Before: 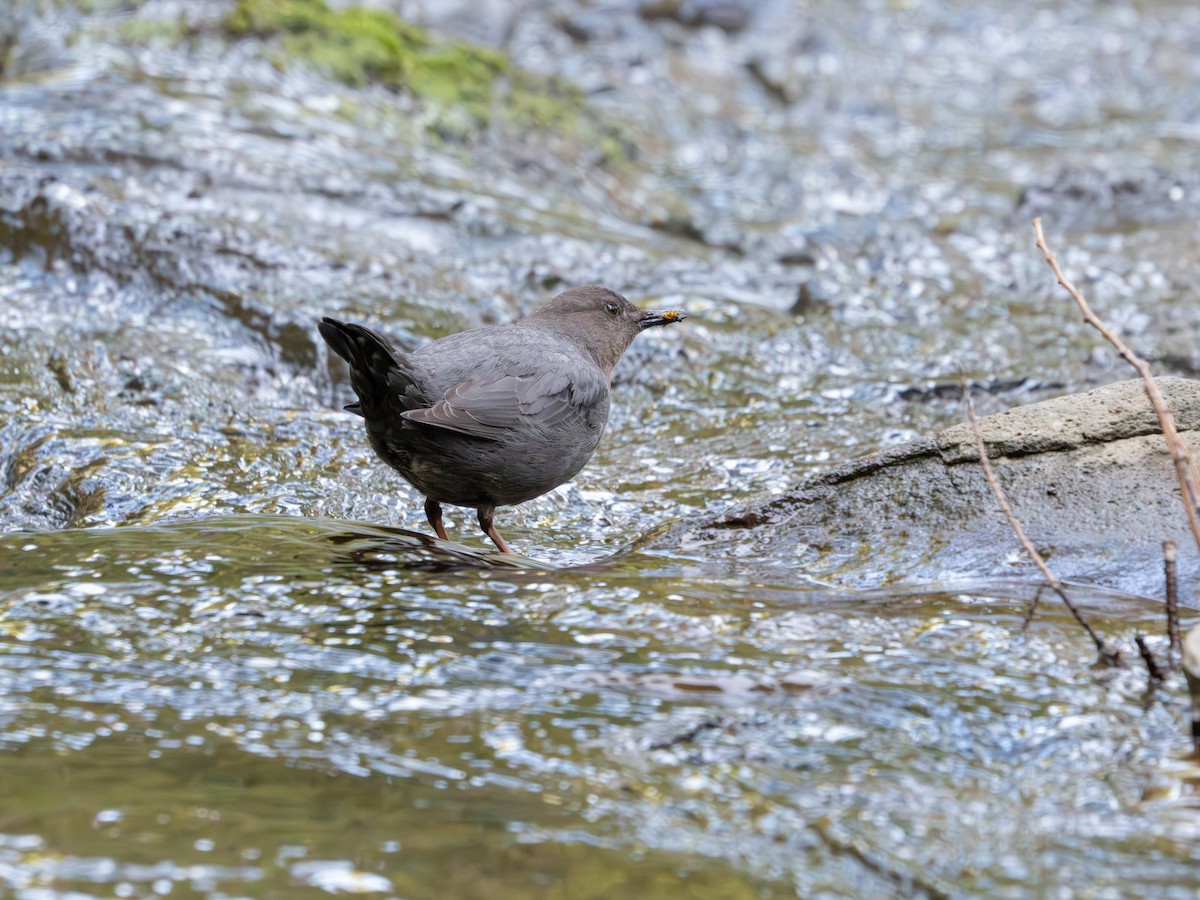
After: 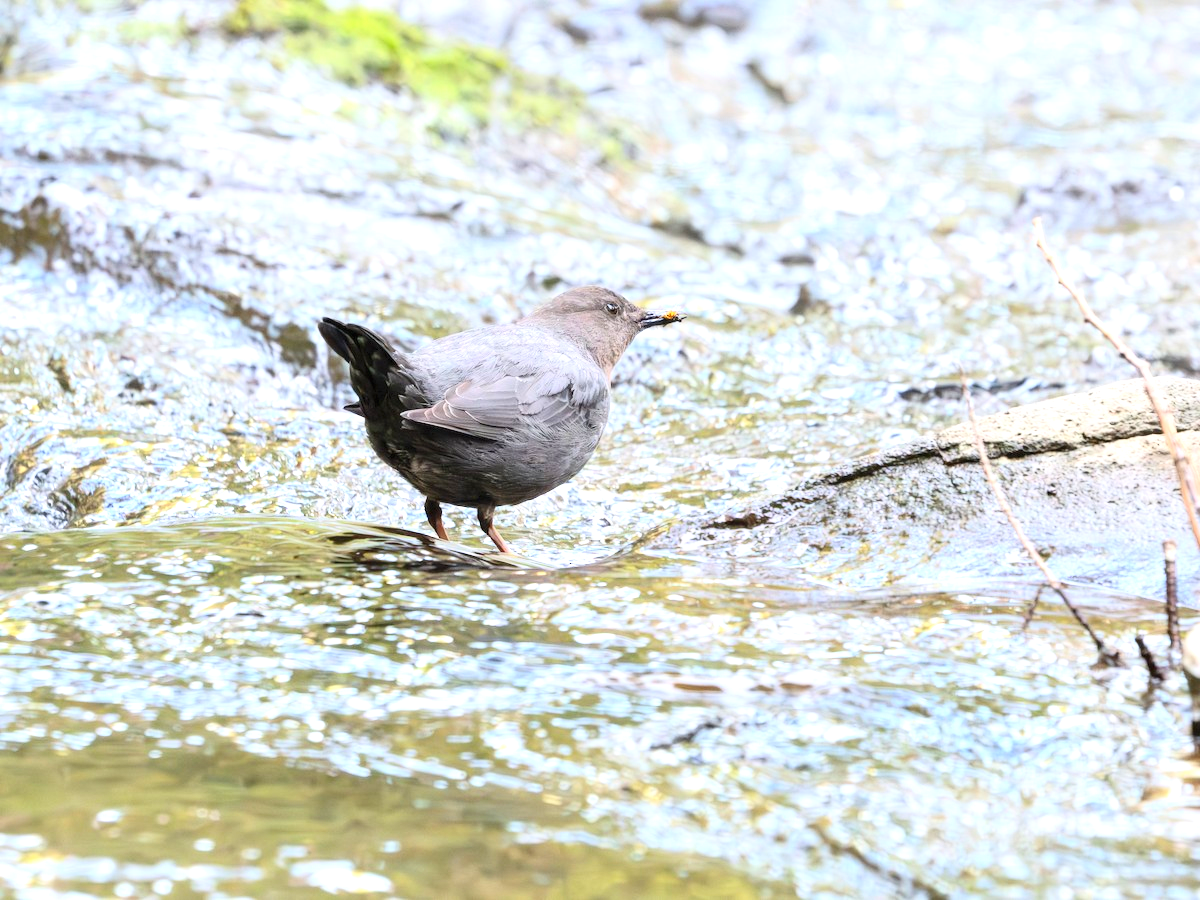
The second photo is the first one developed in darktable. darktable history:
contrast brightness saturation: contrast 0.2, brightness 0.15, saturation 0.14
exposure: black level correction 0, exposure 0.953 EV, compensate exposure bias true, compensate highlight preservation false
